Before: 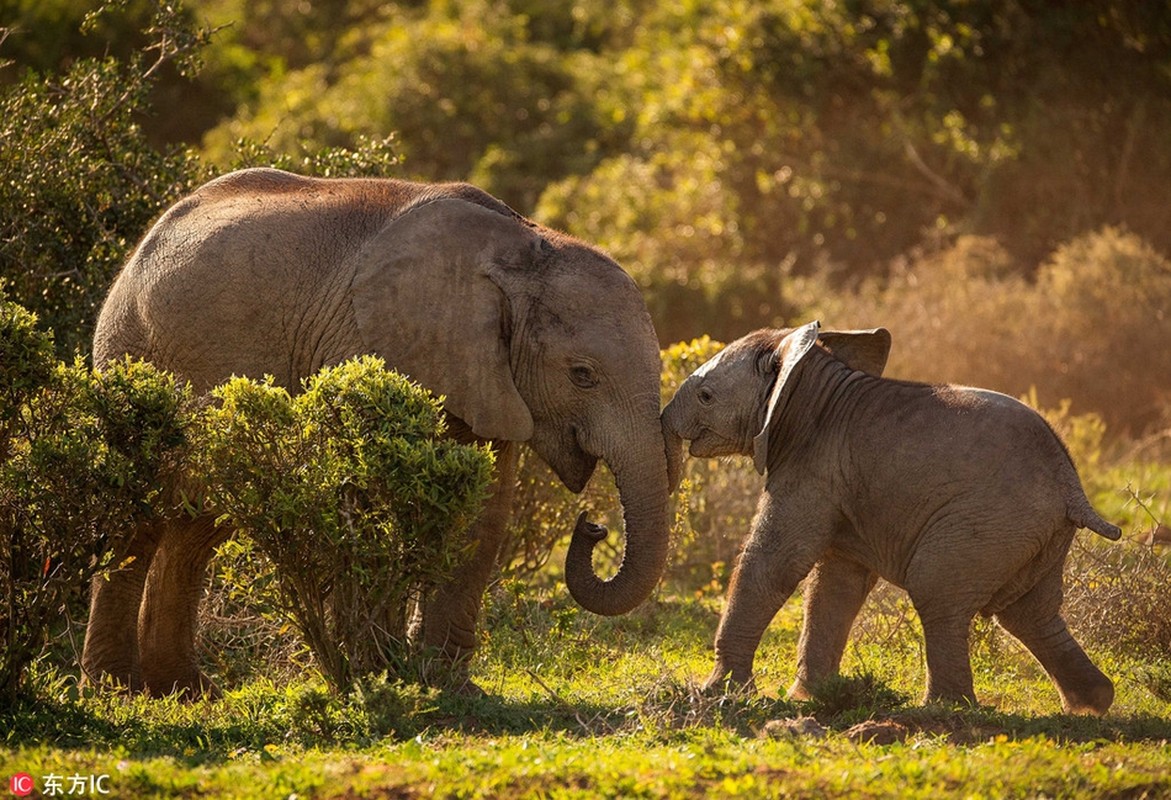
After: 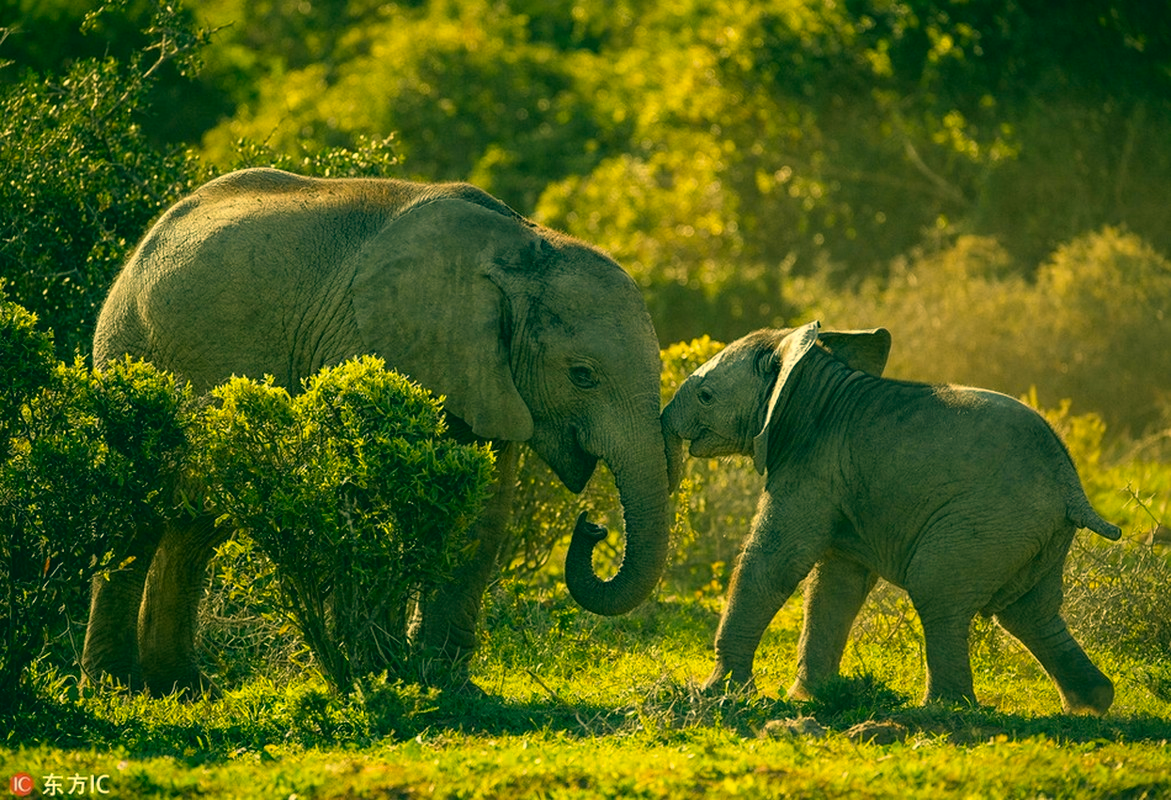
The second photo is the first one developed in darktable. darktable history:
color correction: highlights a* 1.86, highlights b* 34.26, shadows a* -37.42, shadows b* -5.58
